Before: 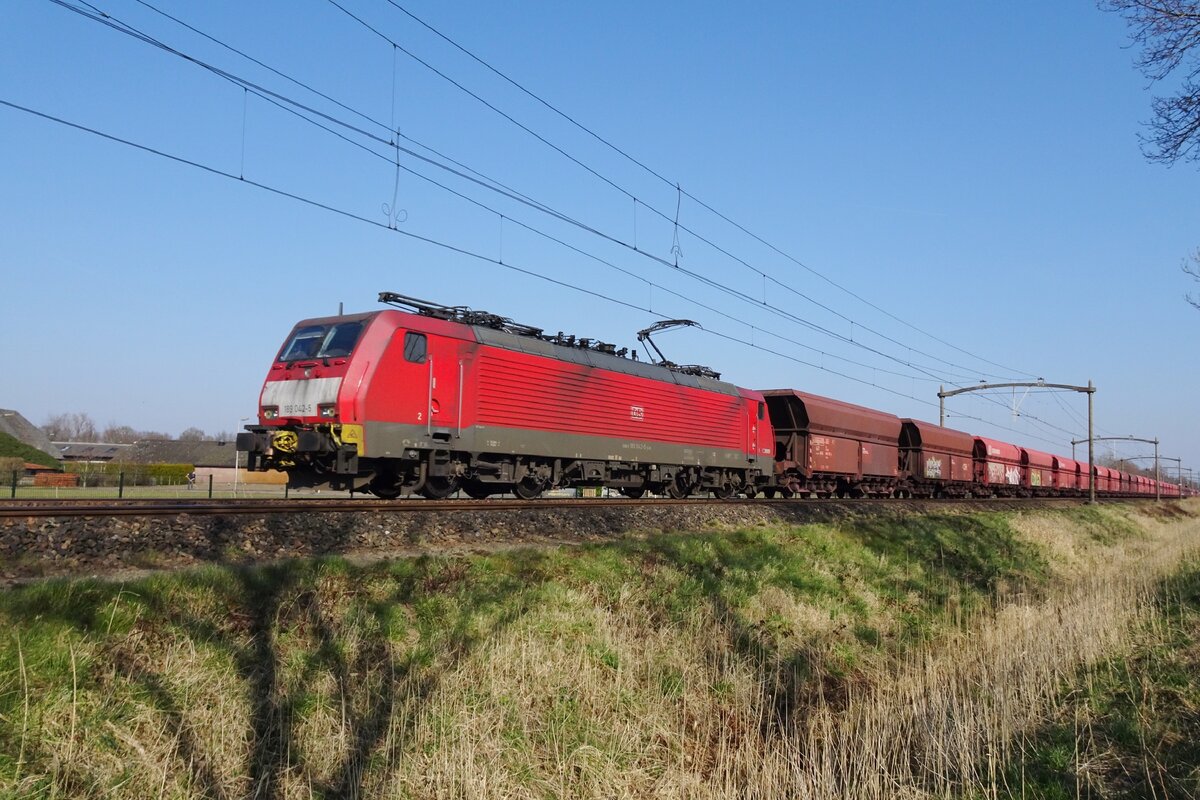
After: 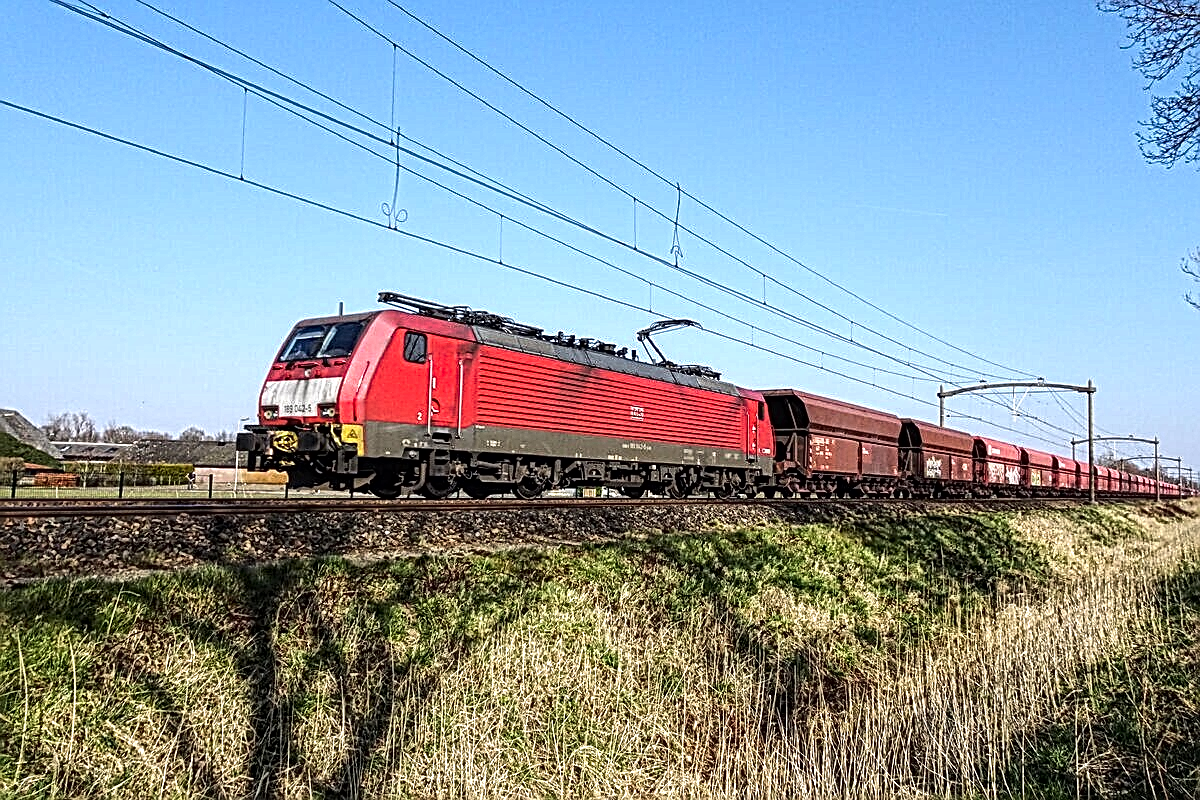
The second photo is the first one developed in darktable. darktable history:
local contrast: mode bilateral grid, contrast 20, coarseness 3, detail 300%, midtone range 0.2
exposure: compensate exposure bias true, compensate highlight preservation false
tone equalizer: -8 EV -0.75 EV, -7 EV -0.7 EV, -6 EV -0.6 EV, -5 EV -0.4 EV, -3 EV 0.4 EV, -2 EV 0.6 EV, -1 EV 0.7 EV, +0 EV 0.75 EV, edges refinement/feathering 500, mask exposure compensation -1.57 EV, preserve details no
sharpen: on, module defaults
